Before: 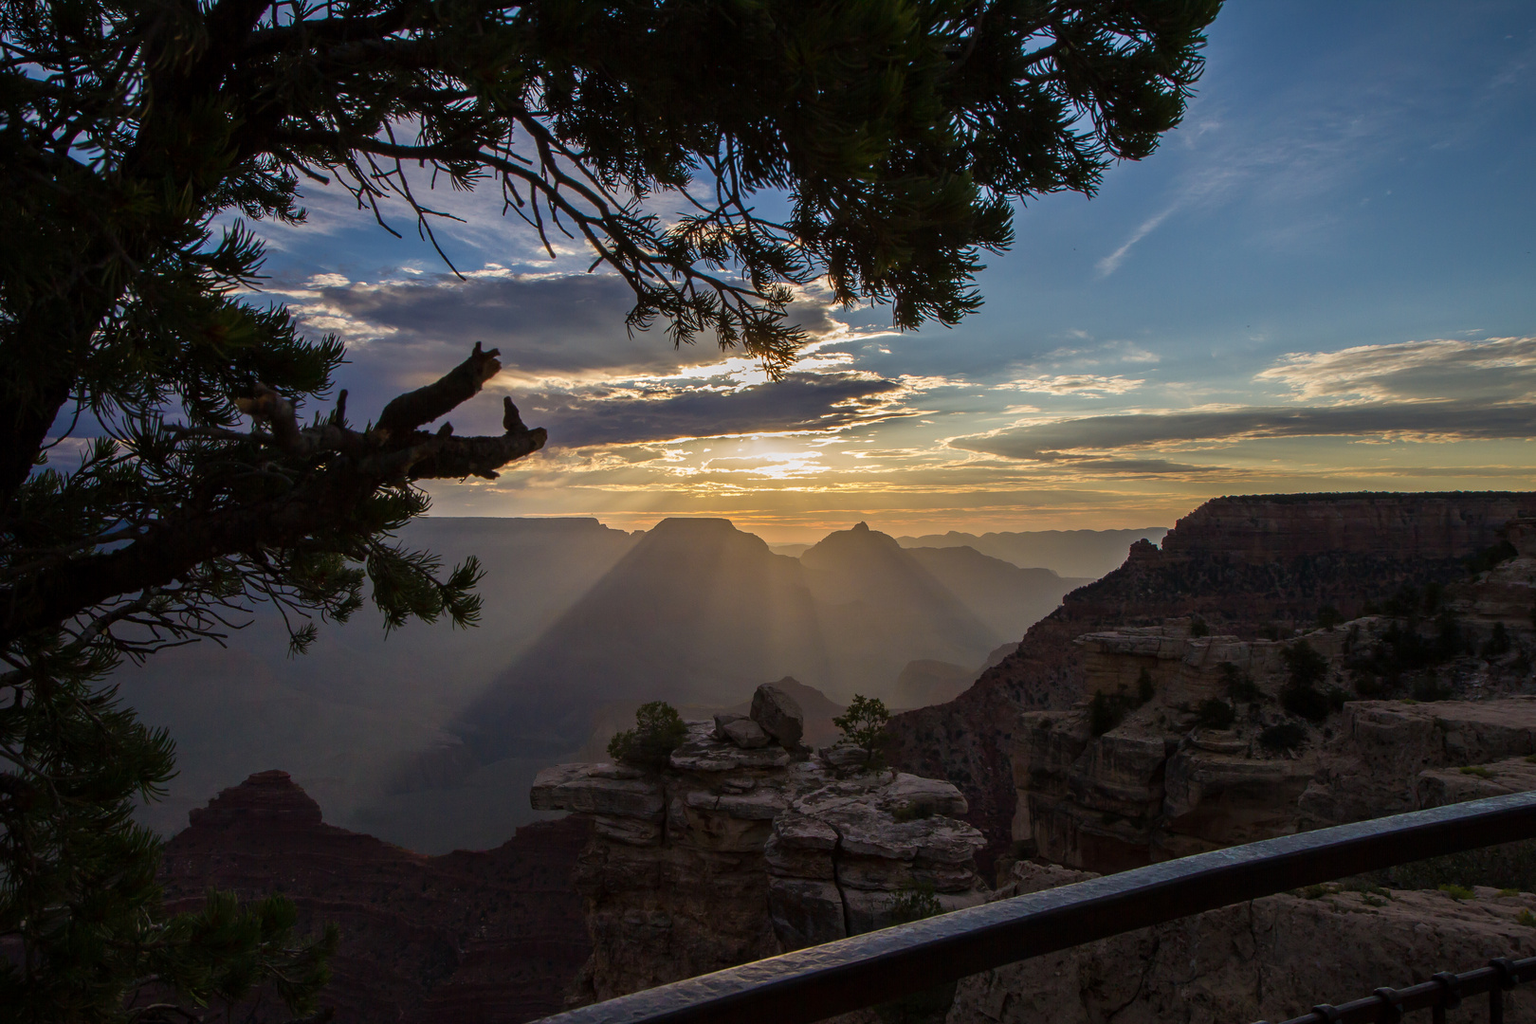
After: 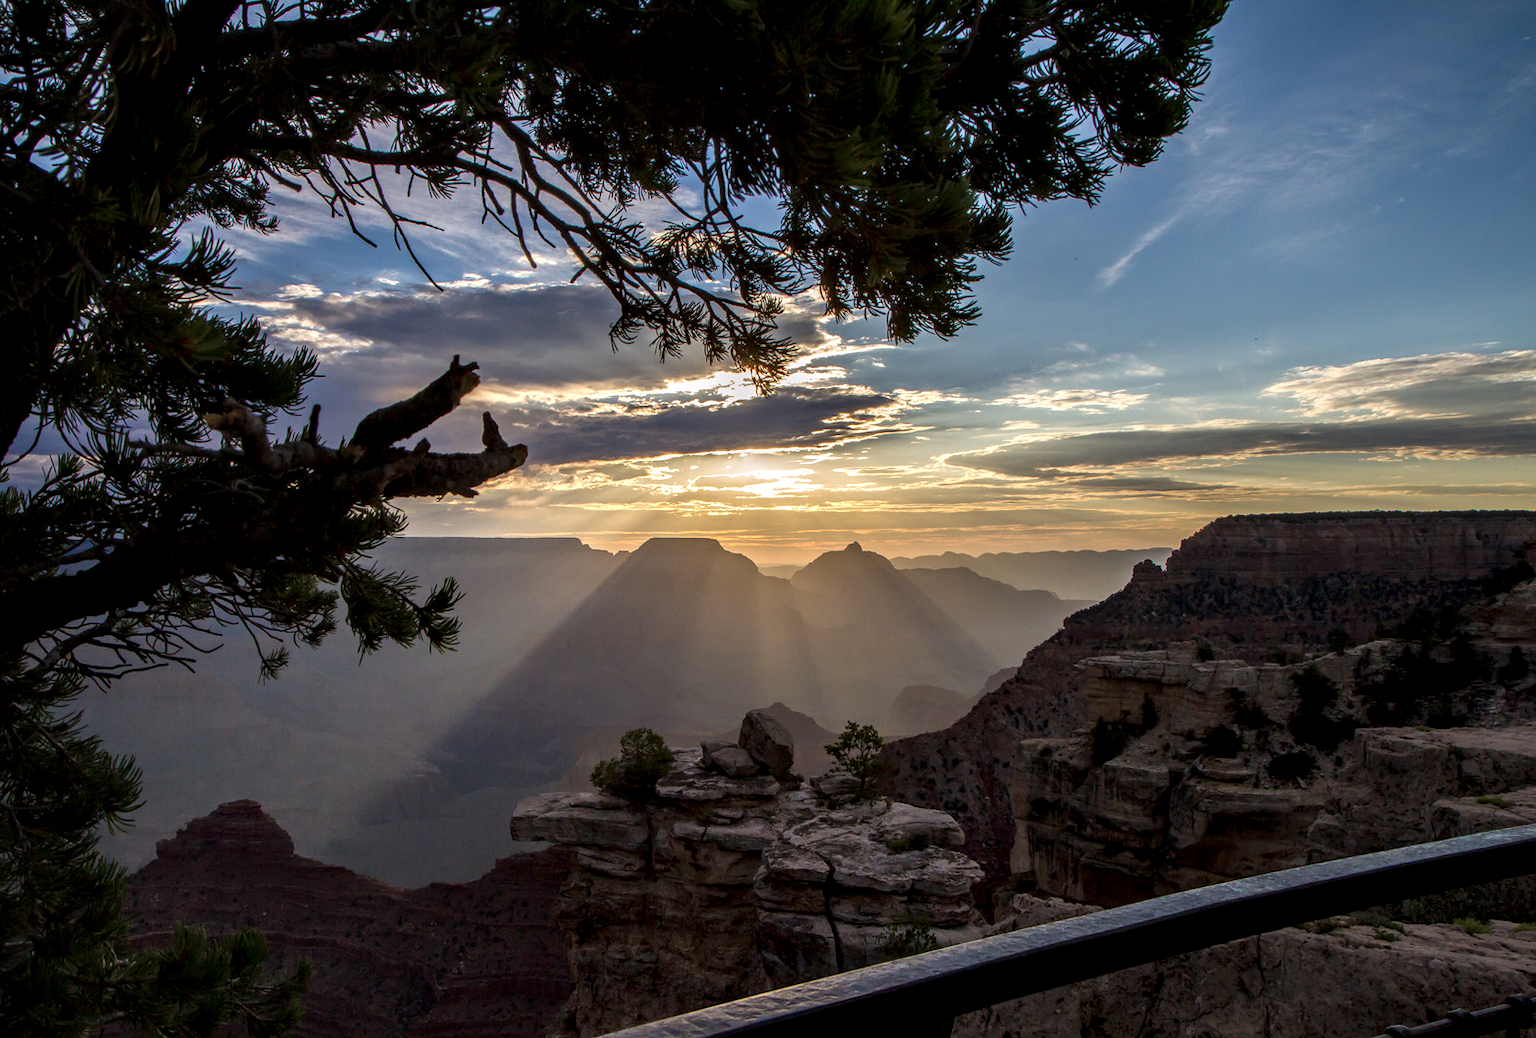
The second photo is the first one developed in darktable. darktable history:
color balance rgb: contrast -10%
crop and rotate: left 2.536%, right 1.107%, bottom 2.246%
local contrast: highlights 60%, shadows 60%, detail 160%
